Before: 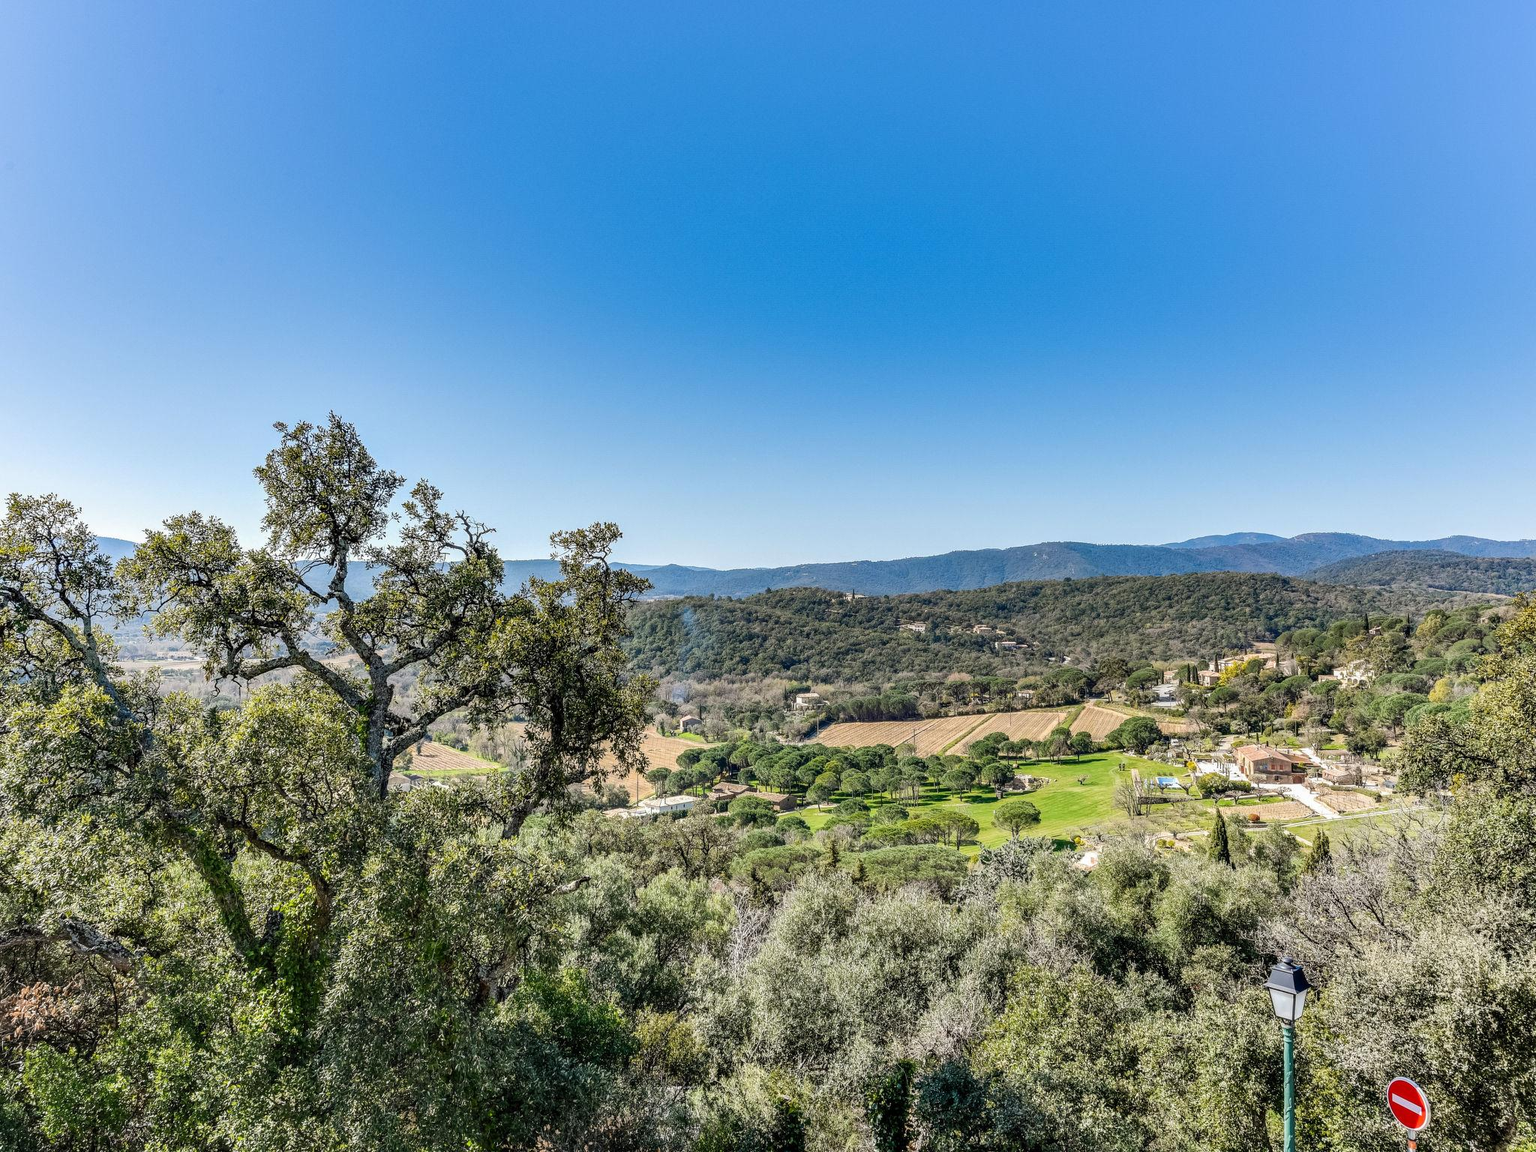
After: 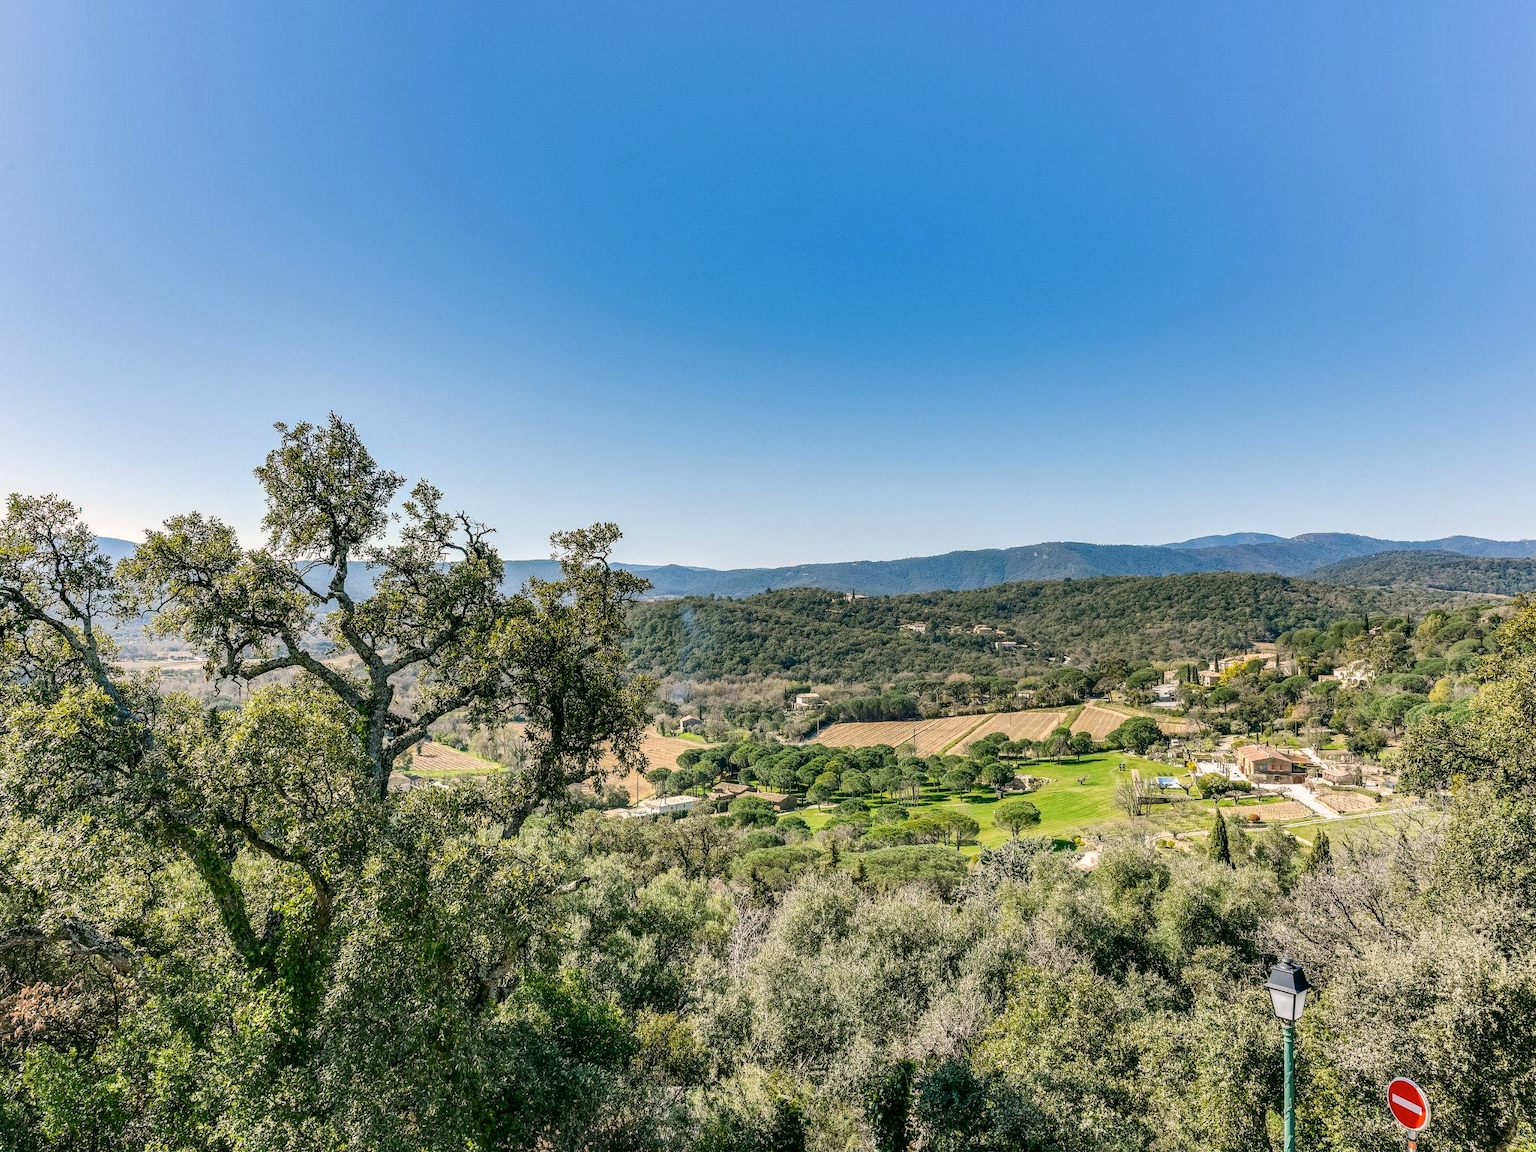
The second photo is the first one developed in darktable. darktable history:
color correction: highlights a* 4.12, highlights b* 4.91, shadows a* -7.11, shadows b* 4.74
